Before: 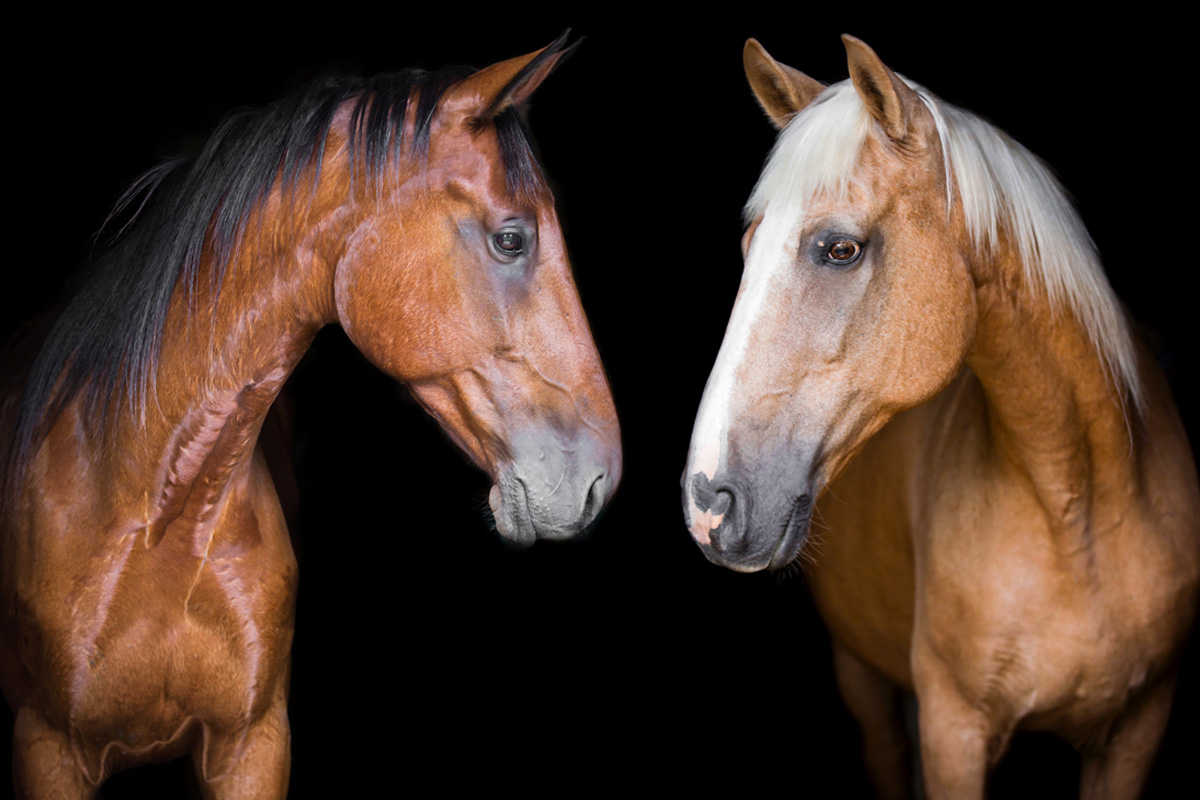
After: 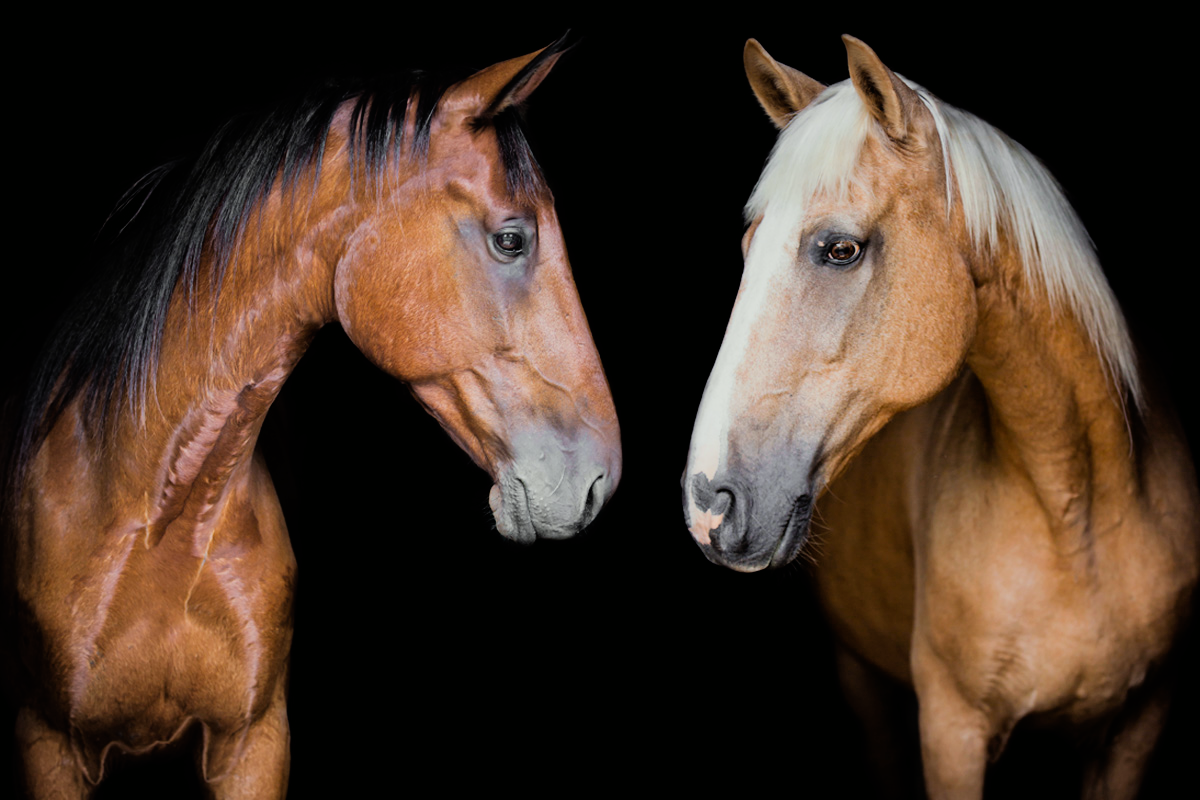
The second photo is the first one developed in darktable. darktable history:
color correction: highlights a* -2.68, highlights b* 2.57
filmic rgb: black relative exposure -7.75 EV, white relative exposure 4.4 EV, threshold 3 EV, hardness 3.76, latitude 50%, contrast 1.1, color science v5 (2021), contrast in shadows safe, contrast in highlights safe, enable highlight reconstruction true
